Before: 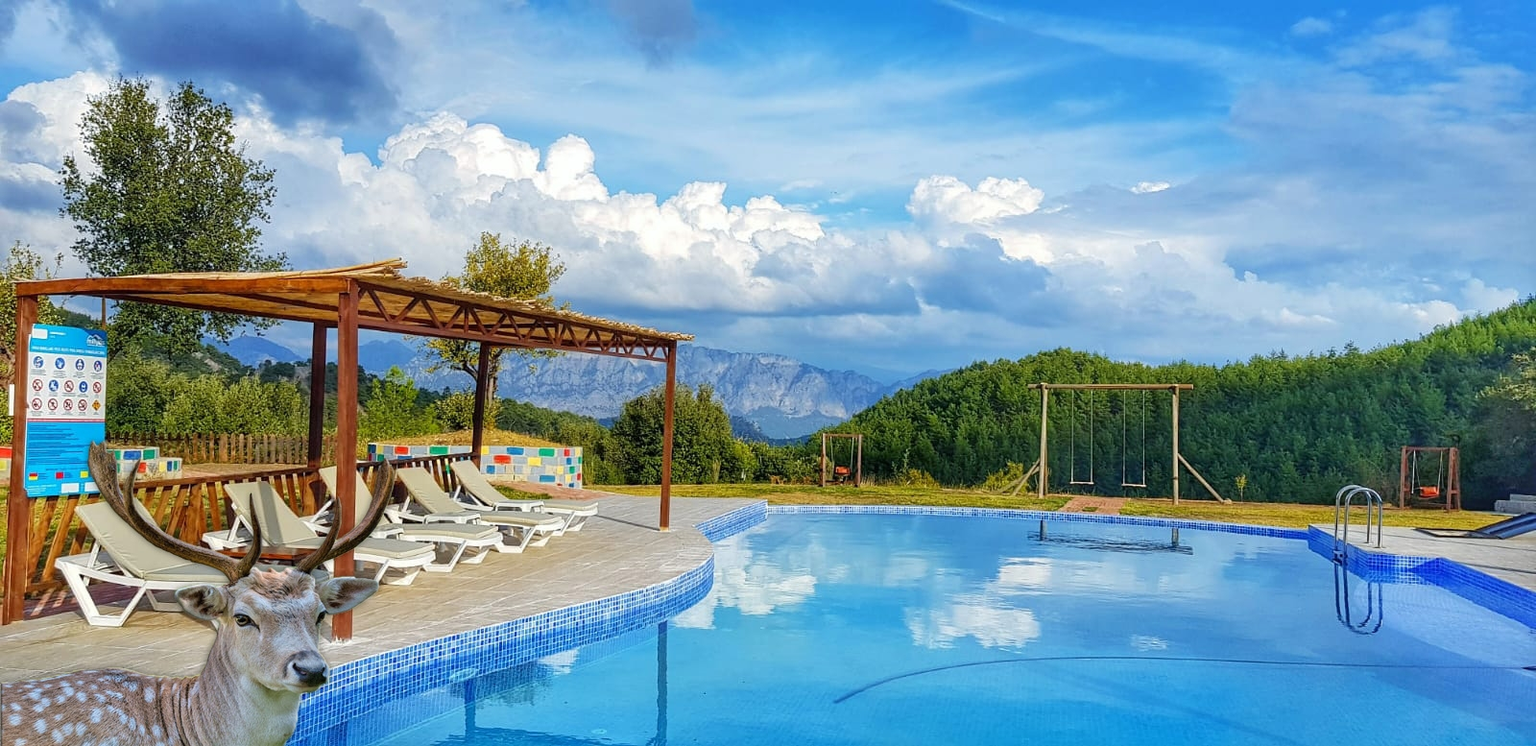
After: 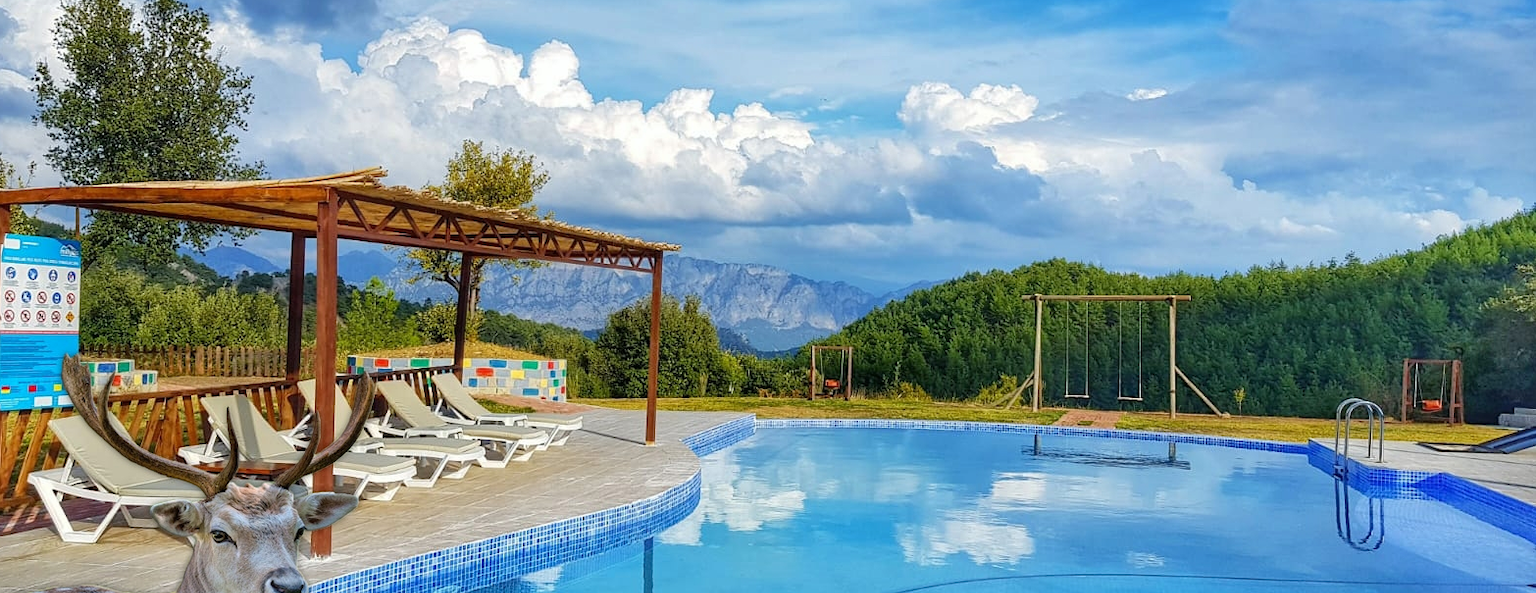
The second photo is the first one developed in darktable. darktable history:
shadows and highlights: shadows 32, highlights -32, soften with gaussian
crop and rotate: left 1.814%, top 12.818%, right 0.25%, bottom 9.225%
